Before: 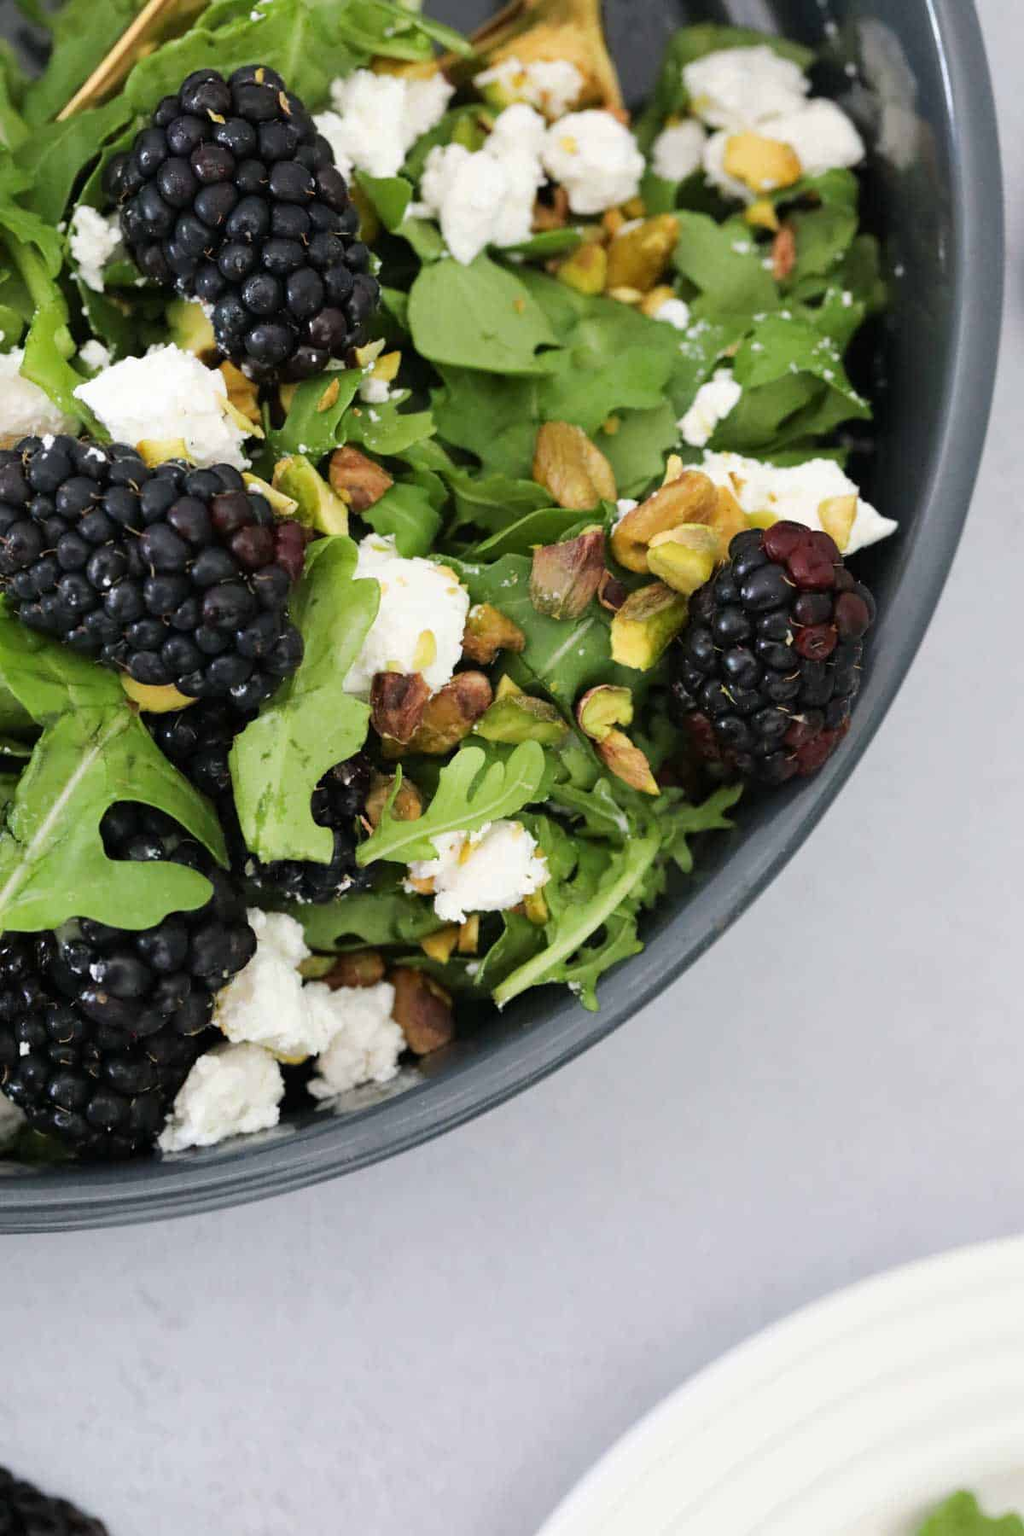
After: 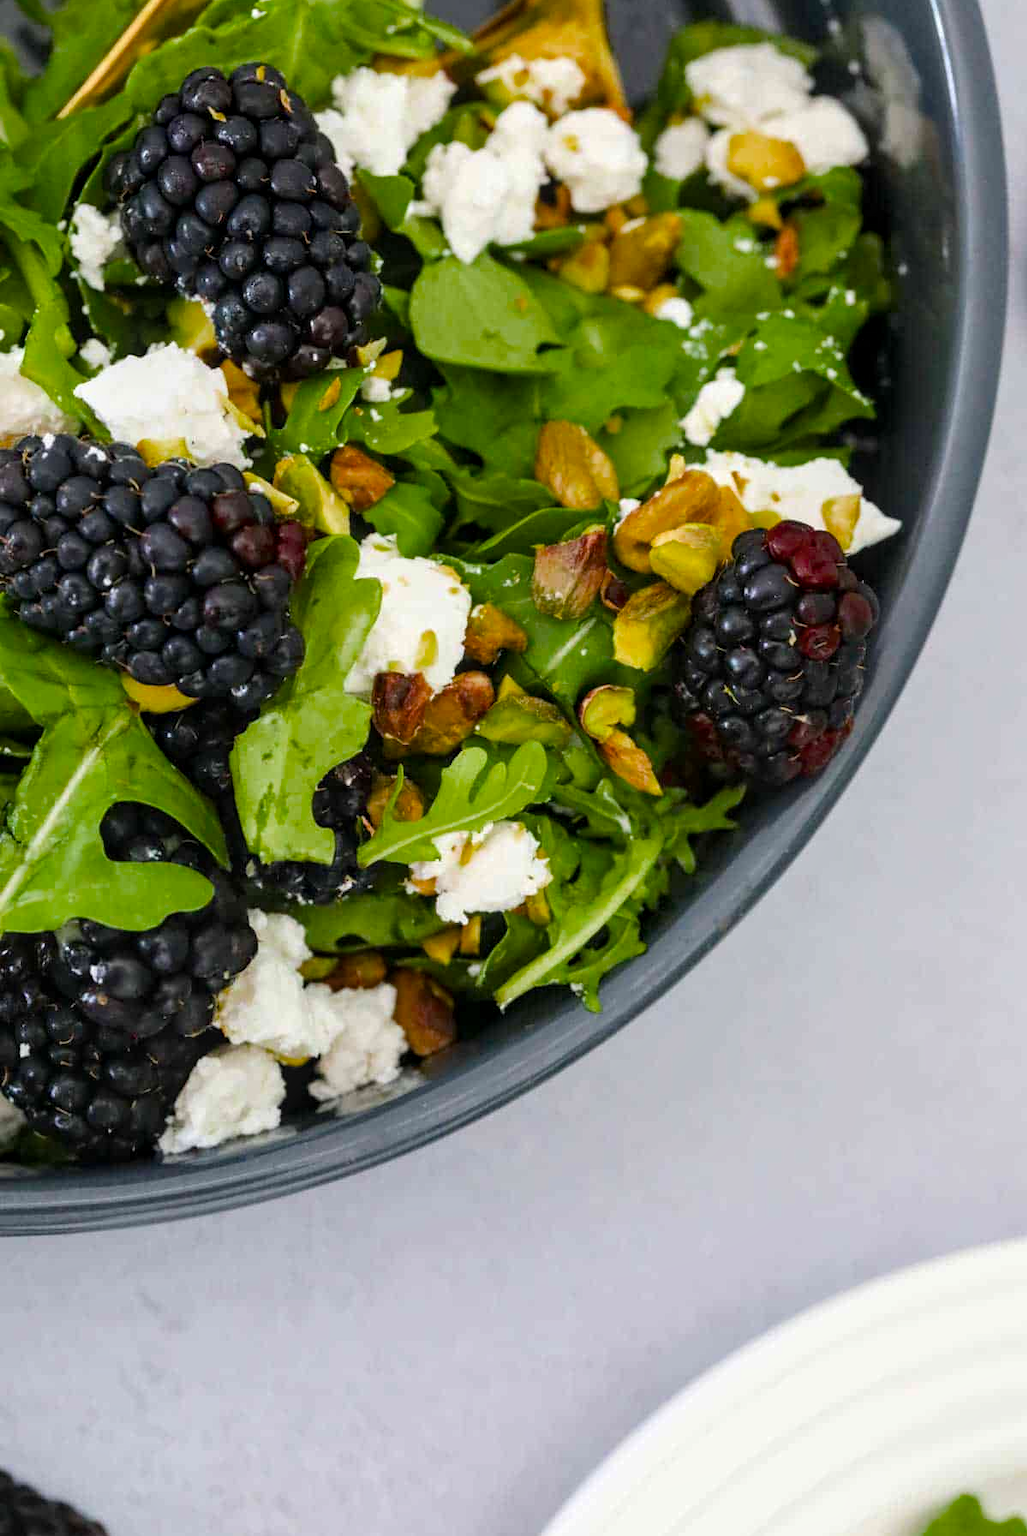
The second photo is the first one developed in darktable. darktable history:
crop: top 0.214%, bottom 0.13%
local contrast: on, module defaults
color balance rgb: perceptual saturation grading › global saturation 24.876%, global vibrance 16.024%, saturation formula JzAzBz (2021)
